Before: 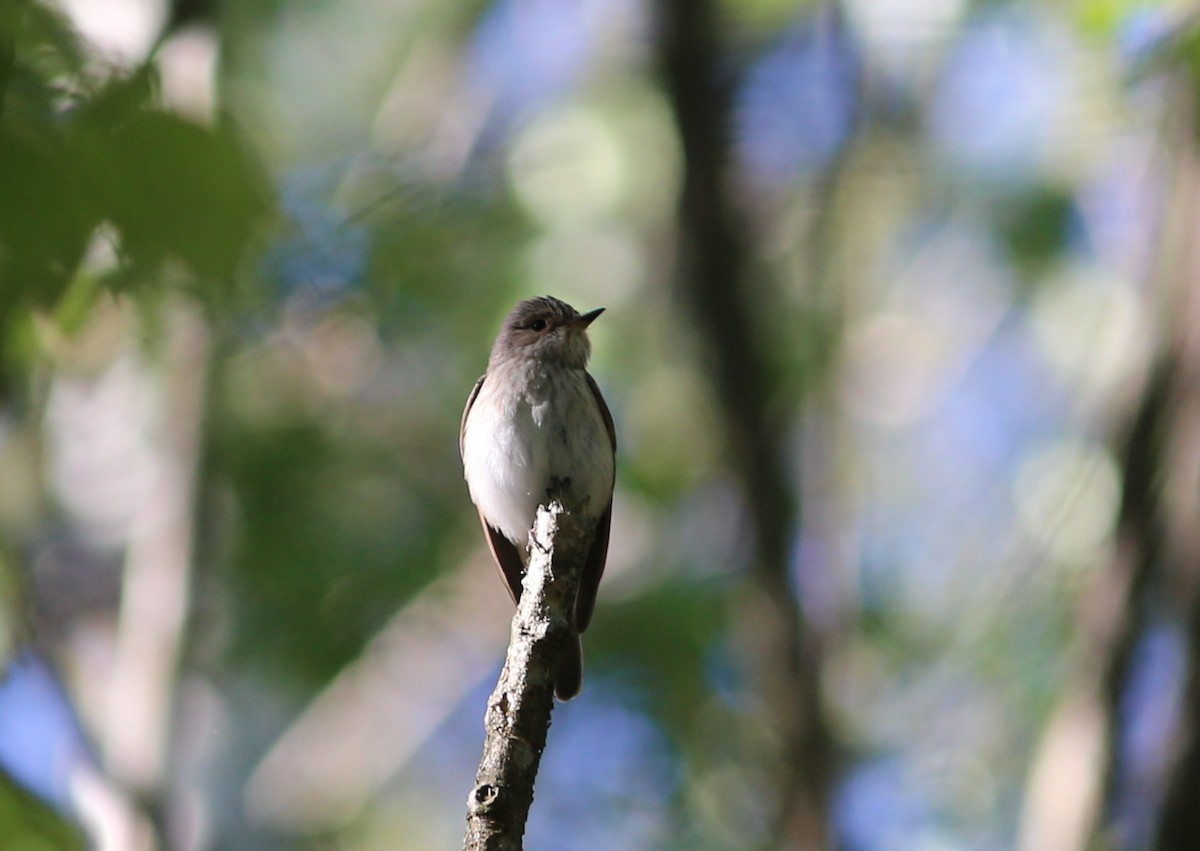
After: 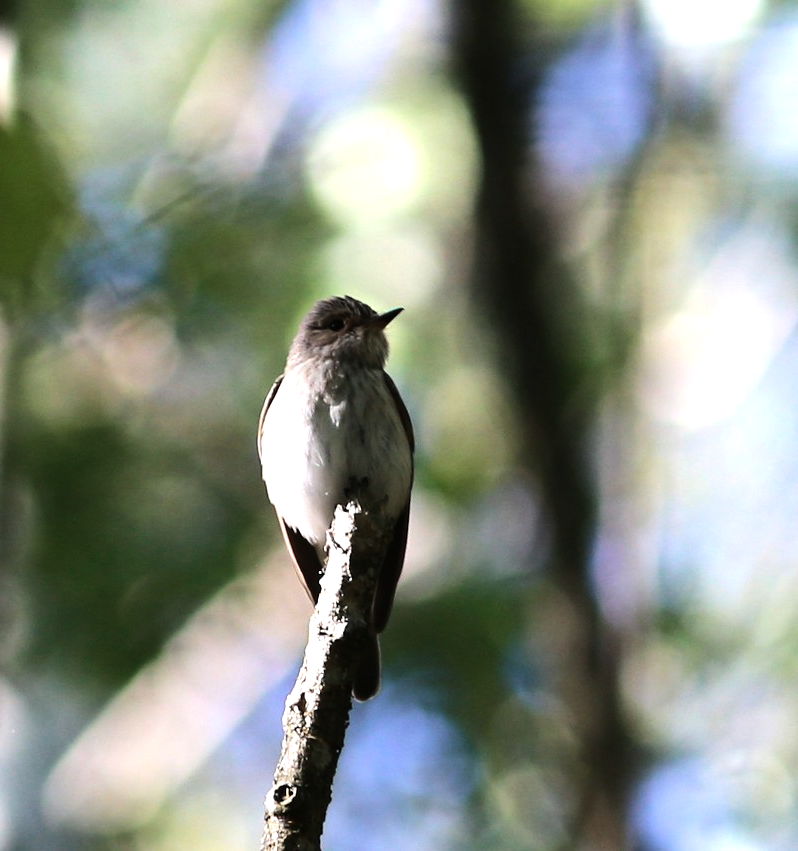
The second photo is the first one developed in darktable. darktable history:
crop: left 16.899%, right 16.556%
tone equalizer: -8 EV -1.08 EV, -7 EV -1.01 EV, -6 EV -0.867 EV, -5 EV -0.578 EV, -3 EV 0.578 EV, -2 EV 0.867 EV, -1 EV 1.01 EV, +0 EV 1.08 EV, edges refinement/feathering 500, mask exposure compensation -1.57 EV, preserve details no
